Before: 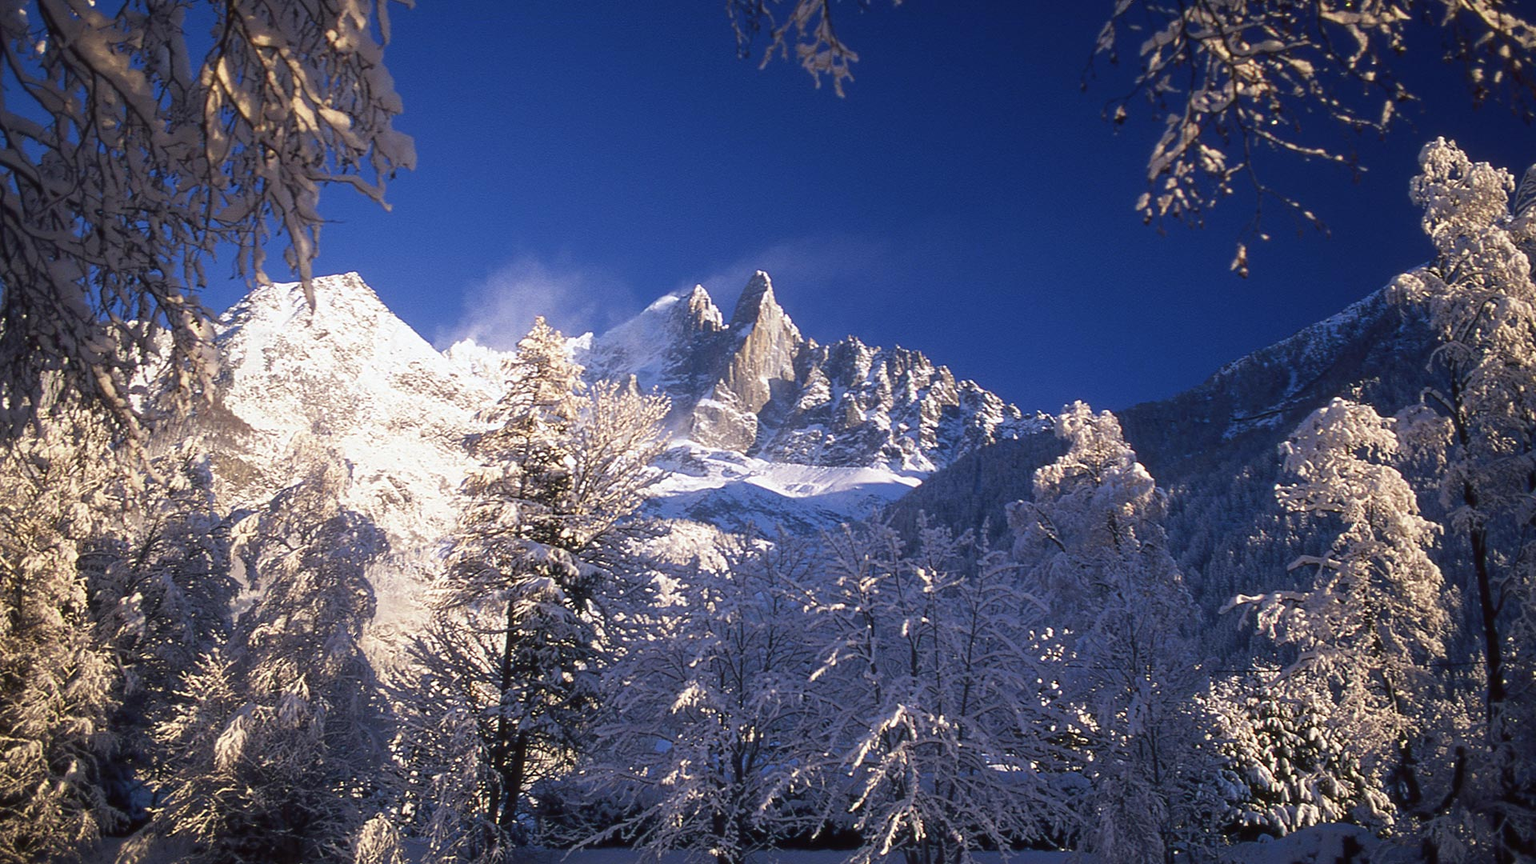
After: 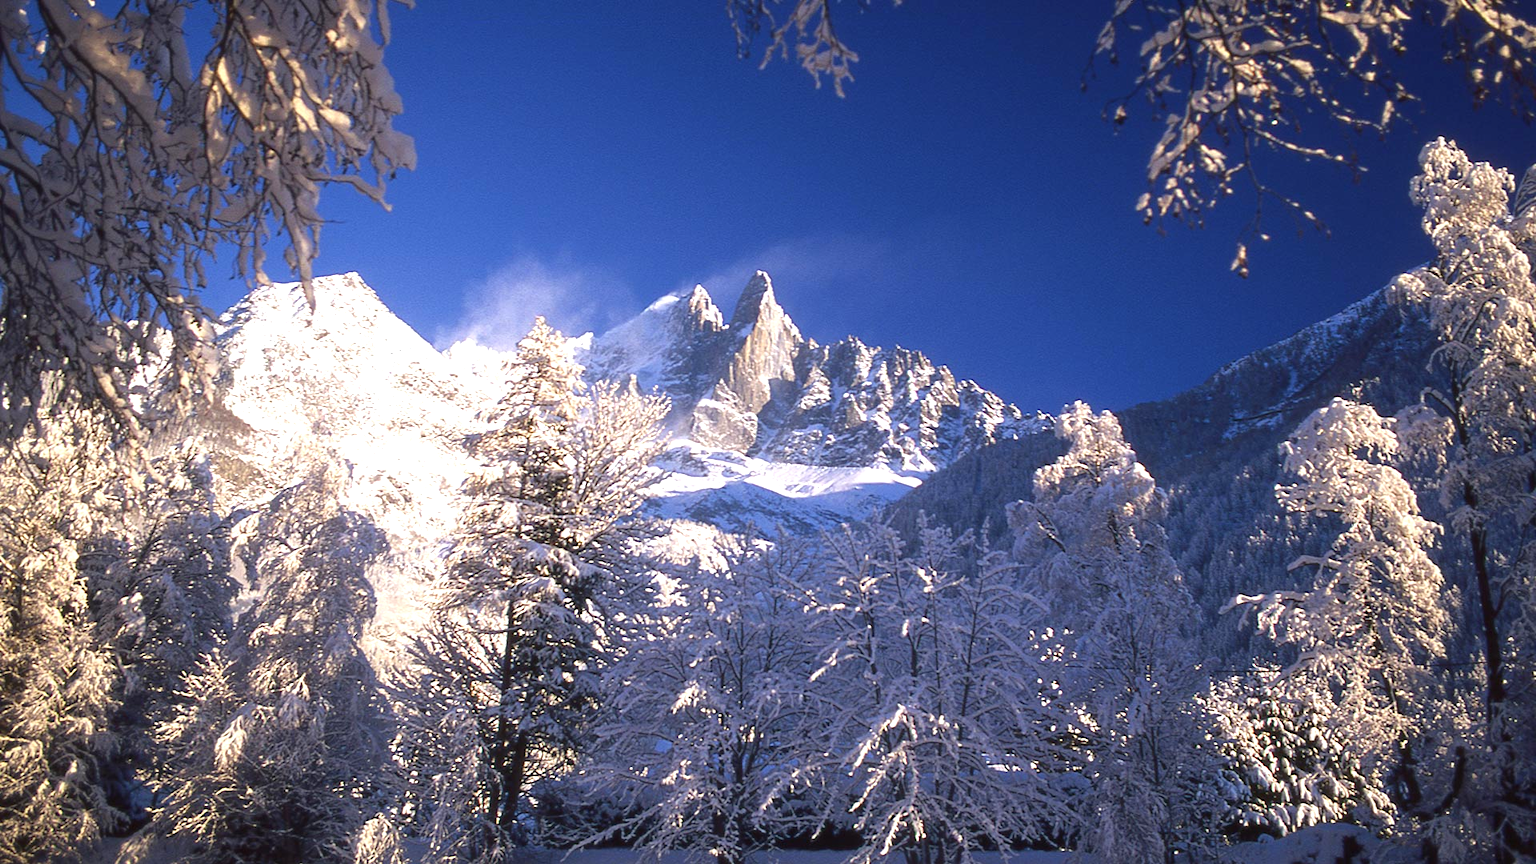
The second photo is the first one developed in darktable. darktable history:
exposure: exposure 0.601 EV, compensate highlight preservation false
